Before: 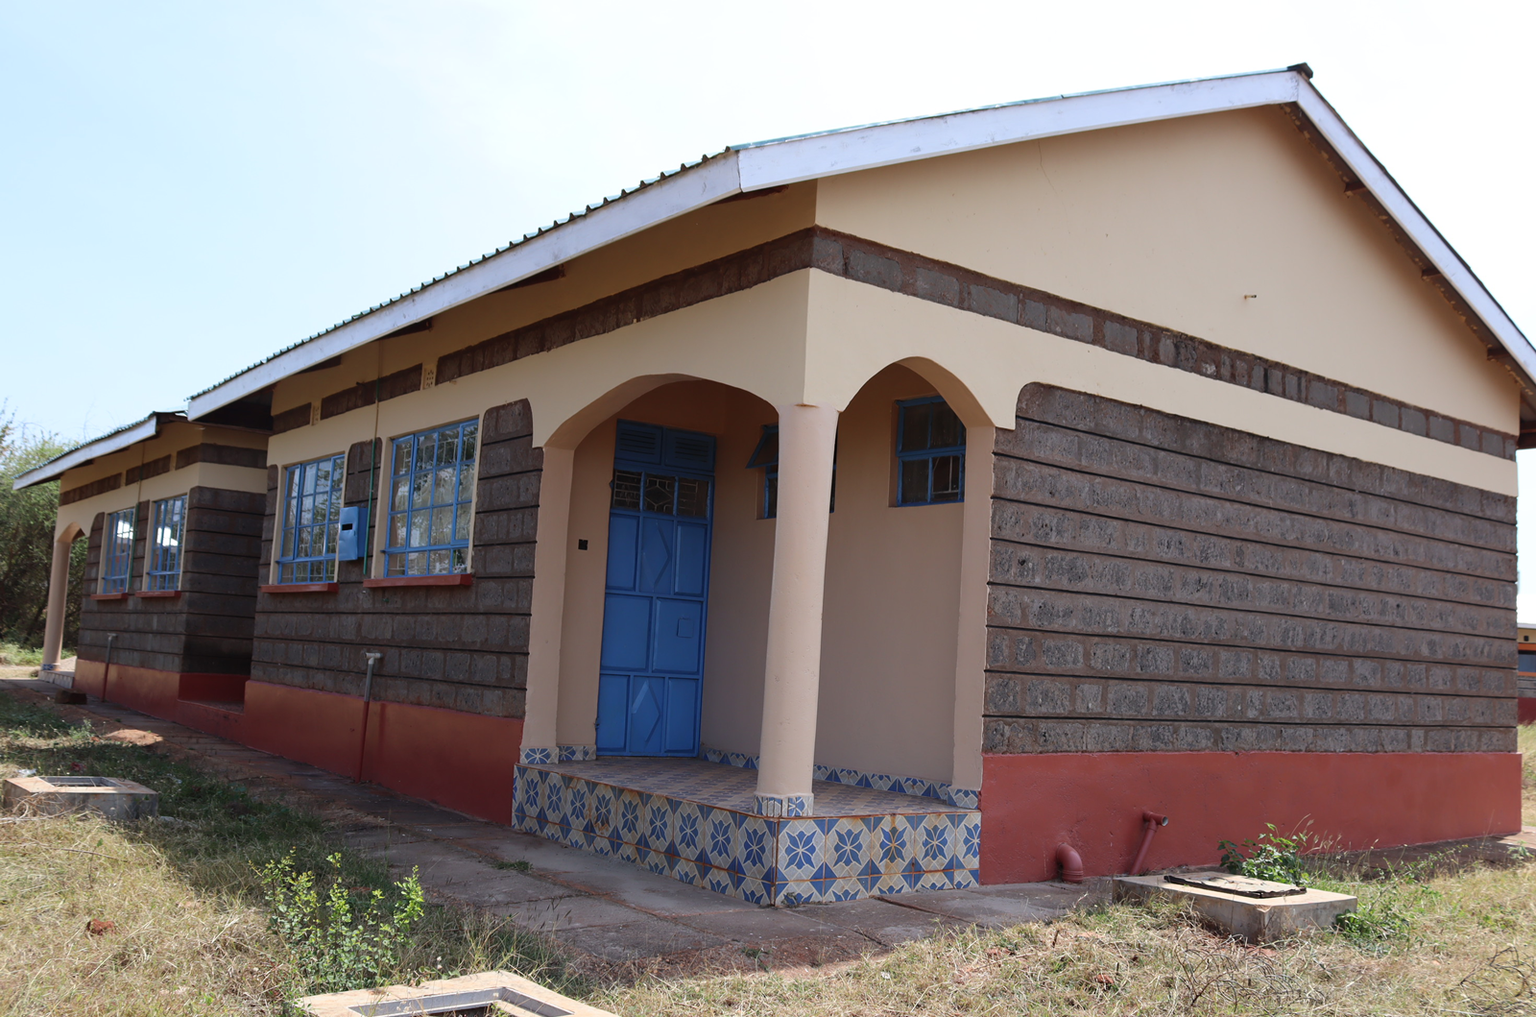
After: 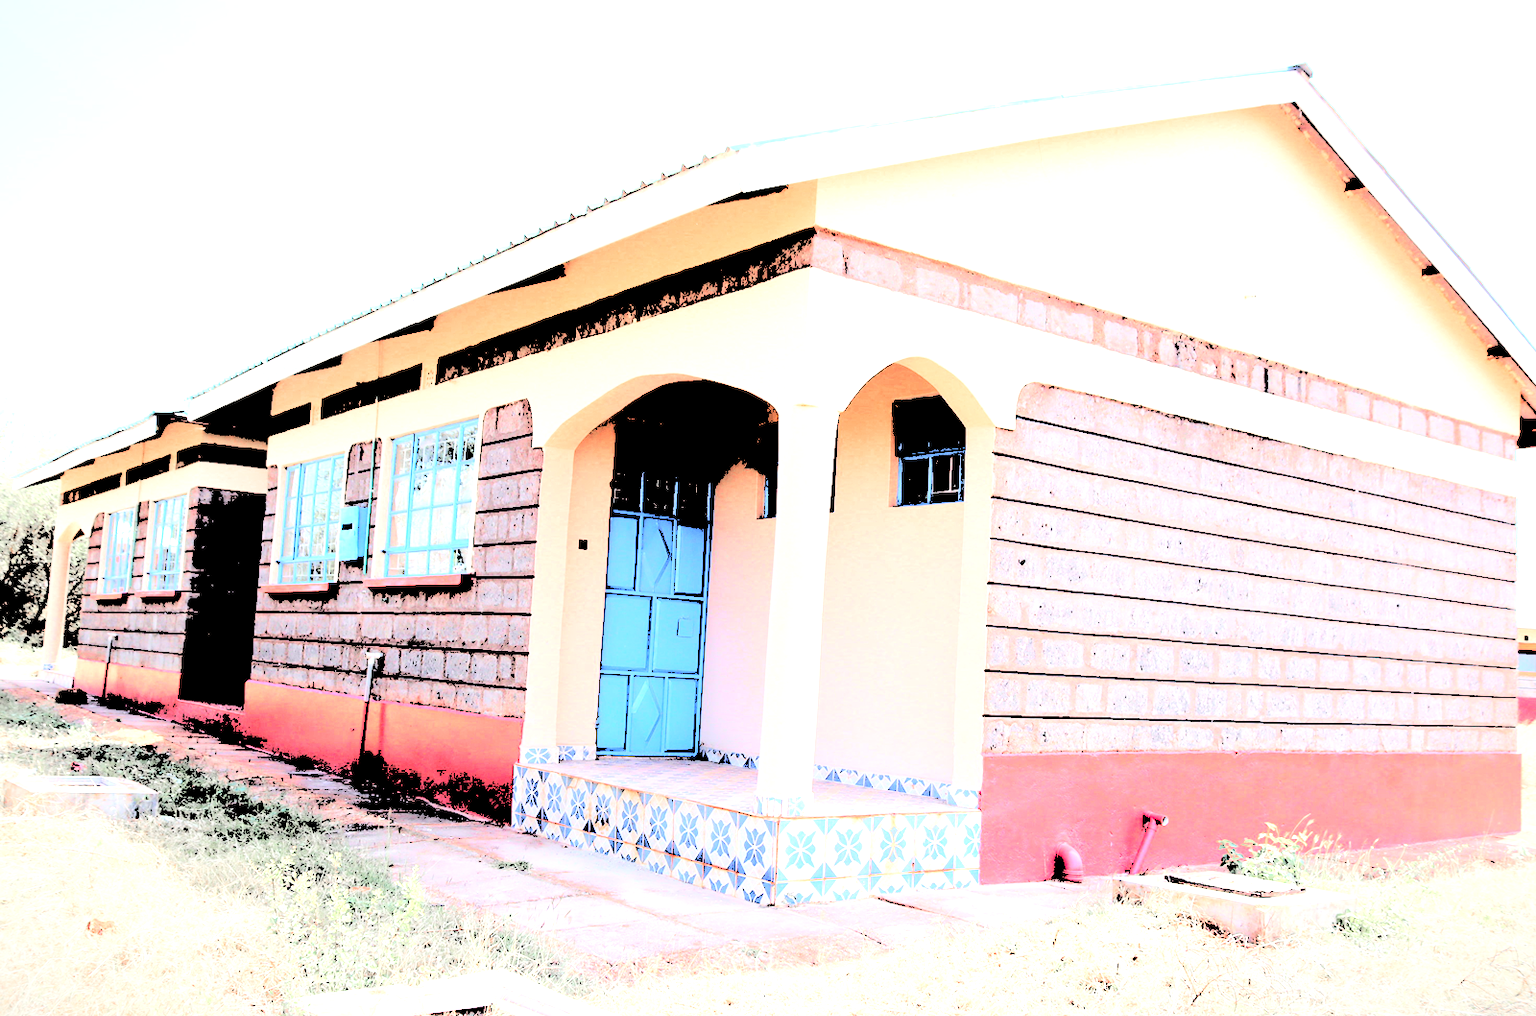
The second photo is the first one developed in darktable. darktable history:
contrast brightness saturation: brightness 0.134
vignetting: fall-off start 97.85%, fall-off radius 99.29%, width/height ratio 1.368
levels: levels [0.246, 0.256, 0.506]
color zones: curves: ch1 [(0, 0.708) (0.088, 0.648) (0.245, 0.187) (0.429, 0.326) (0.571, 0.498) (0.714, 0.5) (0.857, 0.5) (1, 0.708)]
